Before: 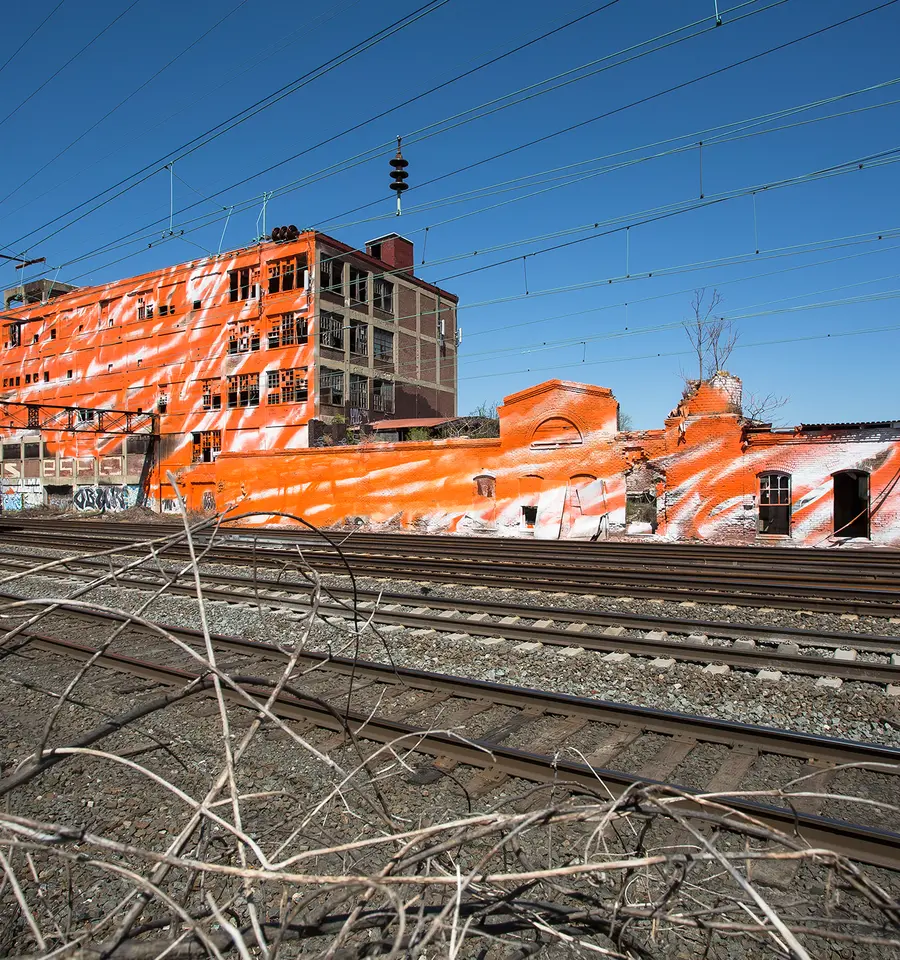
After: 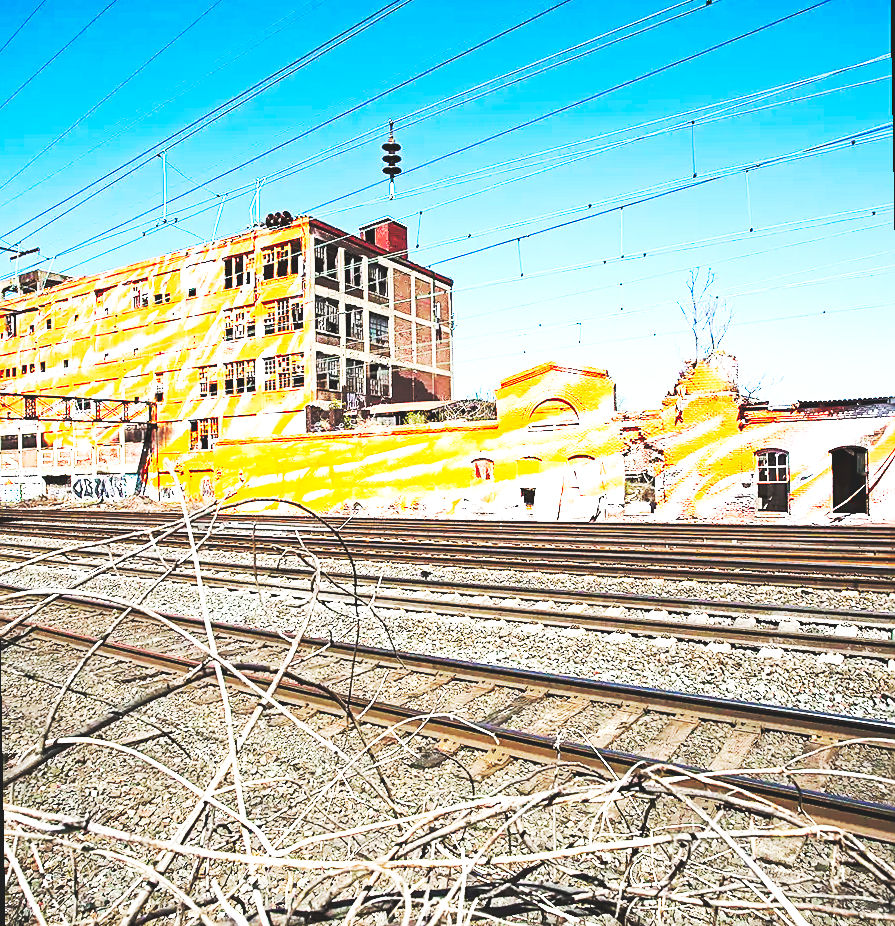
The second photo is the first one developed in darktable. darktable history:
rotate and perspective: rotation -1°, crop left 0.011, crop right 0.989, crop top 0.025, crop bottom 0.975
base curve: curves: ch0 [(0, 0.015) (0.085, 0.116) (0.134, 0.298) (0.19, 0.545) (0.296, 0.764) (0.599, 0.982) (1, 1)], preserve colors none
sharpen: on, module defaults
haze removal: compatibility mode true, adaptive false
exposure: black level correction 0.001, exposure 0.955 EV, compensate exposure bias true, compensate highlight preservation false
